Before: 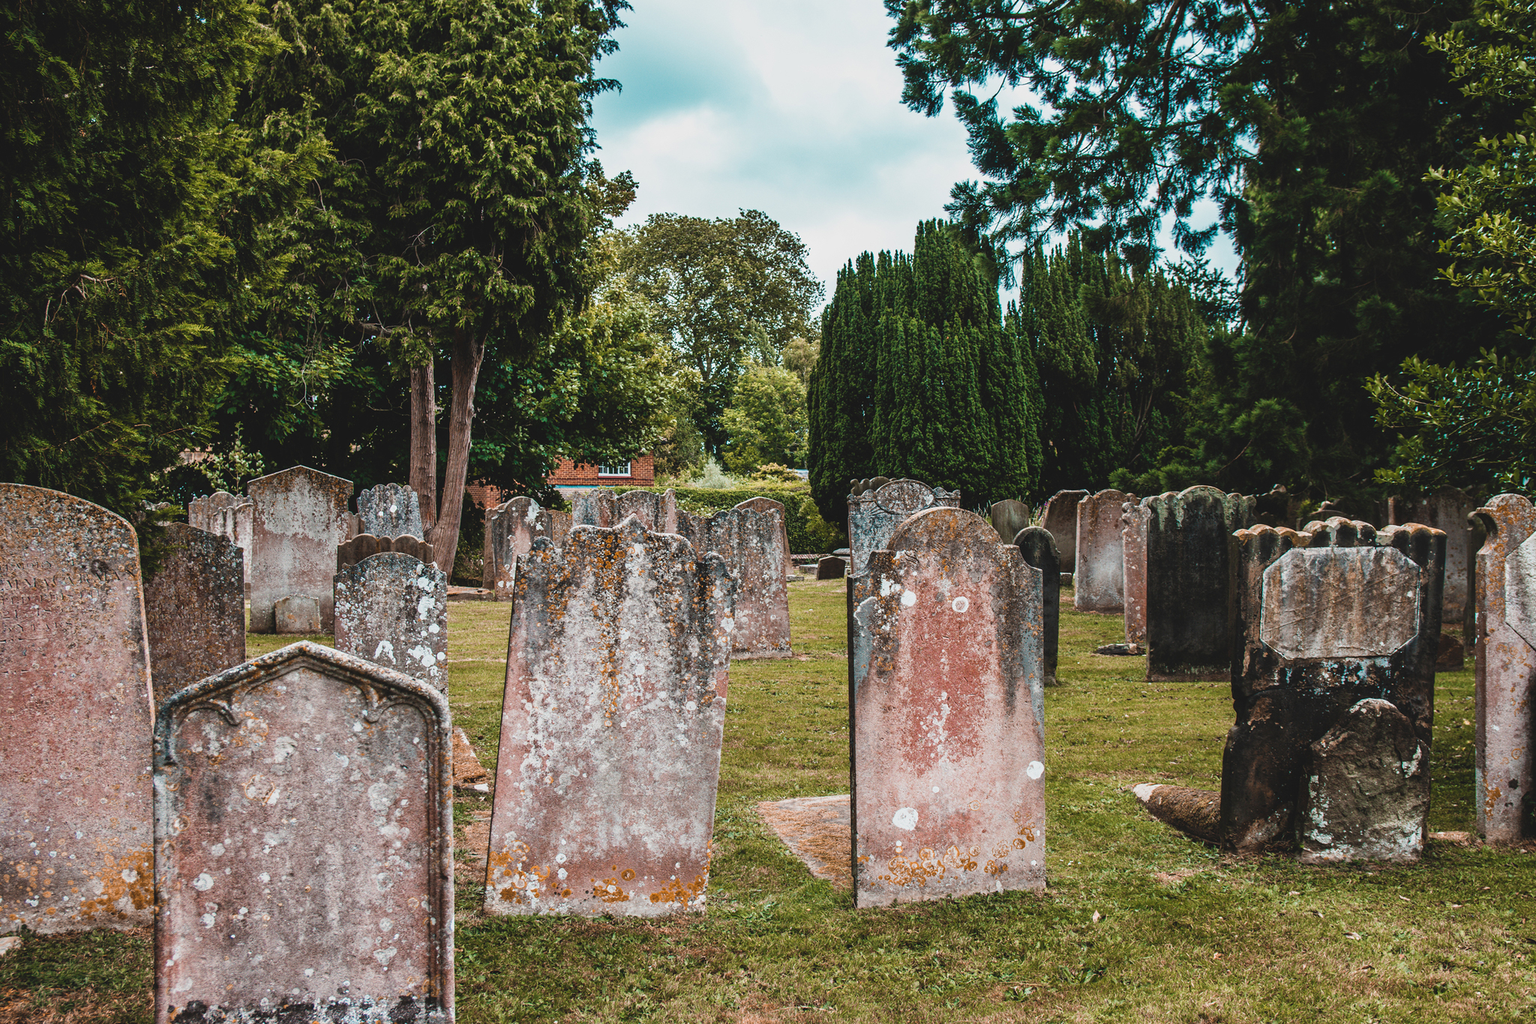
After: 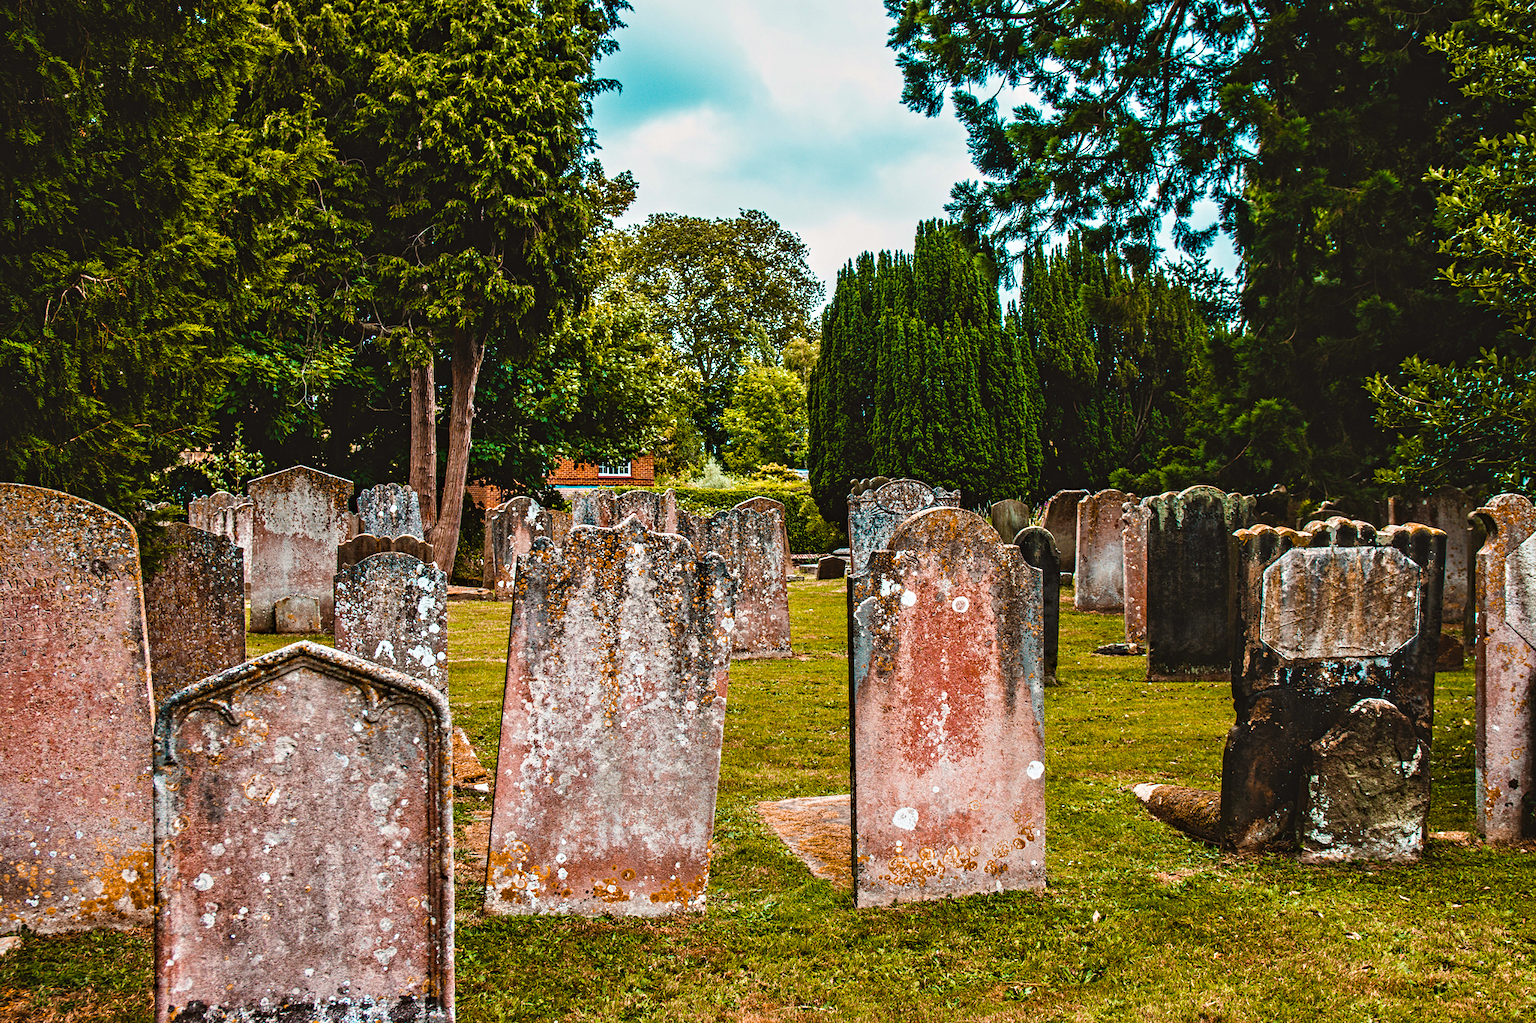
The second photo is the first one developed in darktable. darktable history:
contrast equalizer: y [[0.502, 0.517, 0.543, 0.576, 0.611, 0.631], [0.5 ×6], [0.5 ×6], [0 ×6], [0 ×6]]
color balance rgb: power › chroma 0.684%, power › hue 60°, highlights gain › chroma 0.268%, highlights gain › hue 330.13°, perceptual saturation grading › global saturation 25.411%, global vibrance 45.684%
